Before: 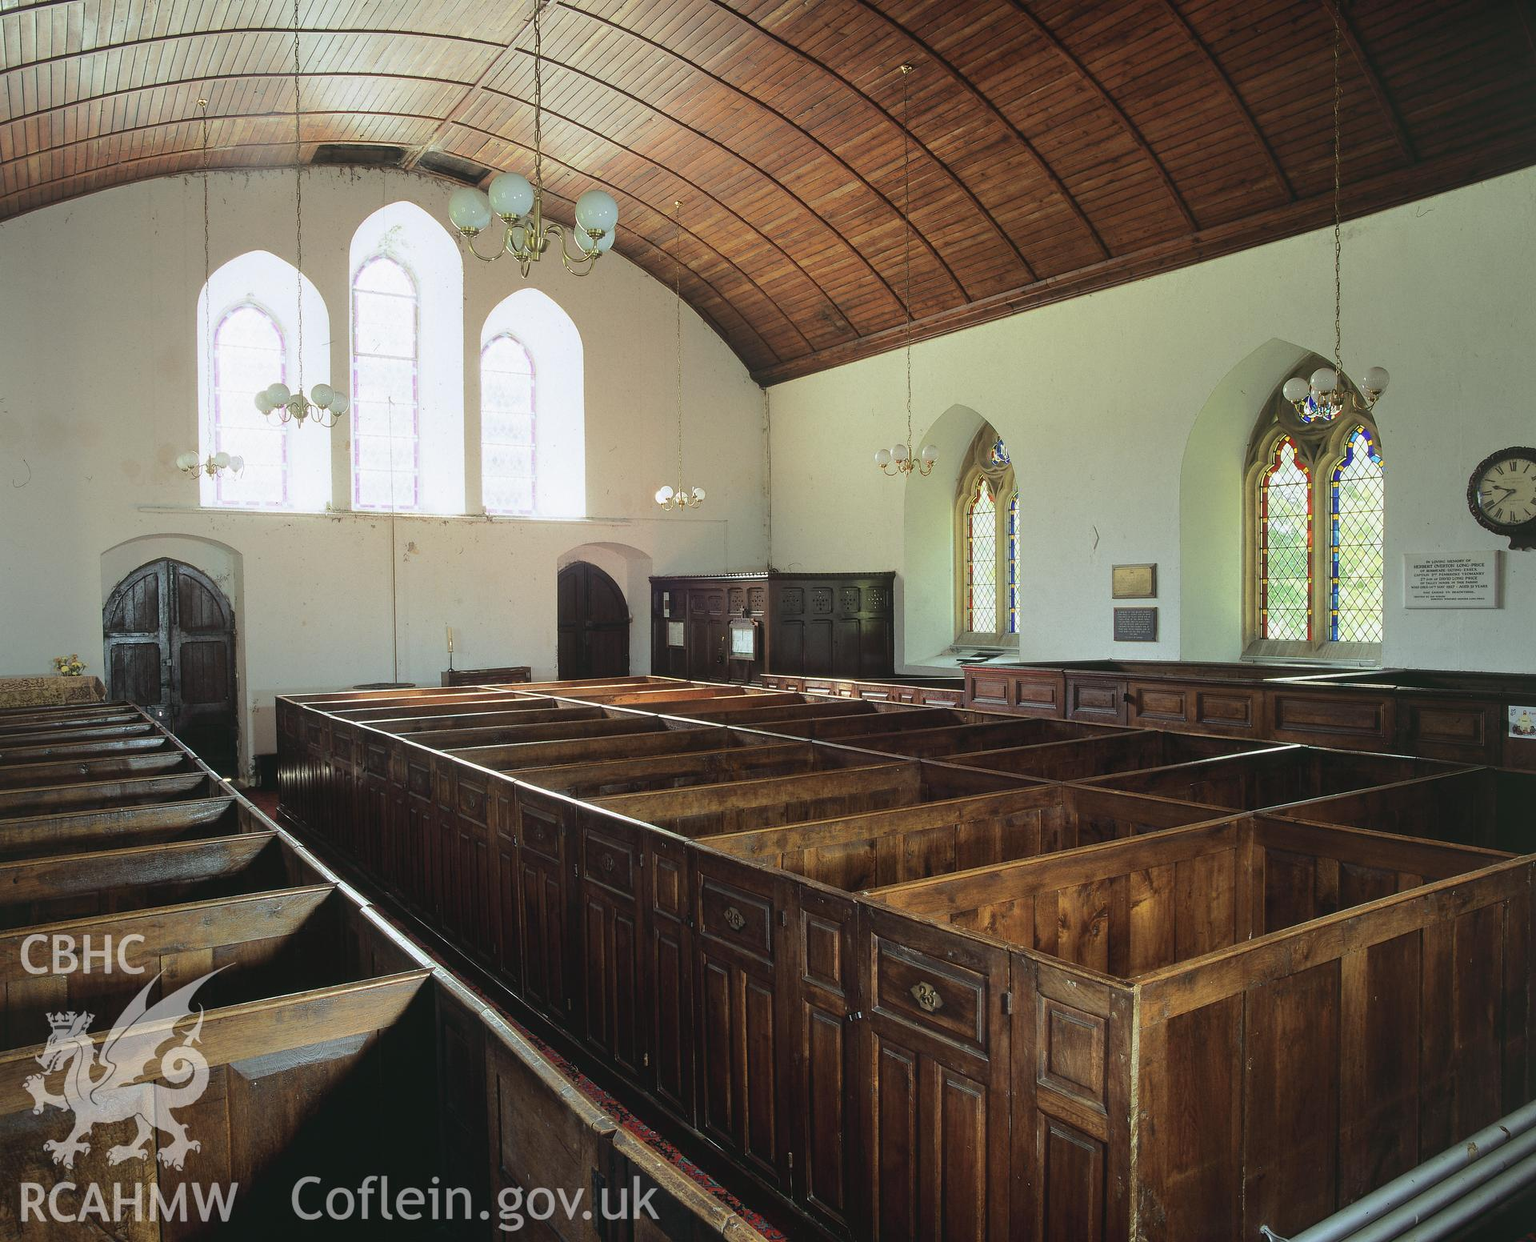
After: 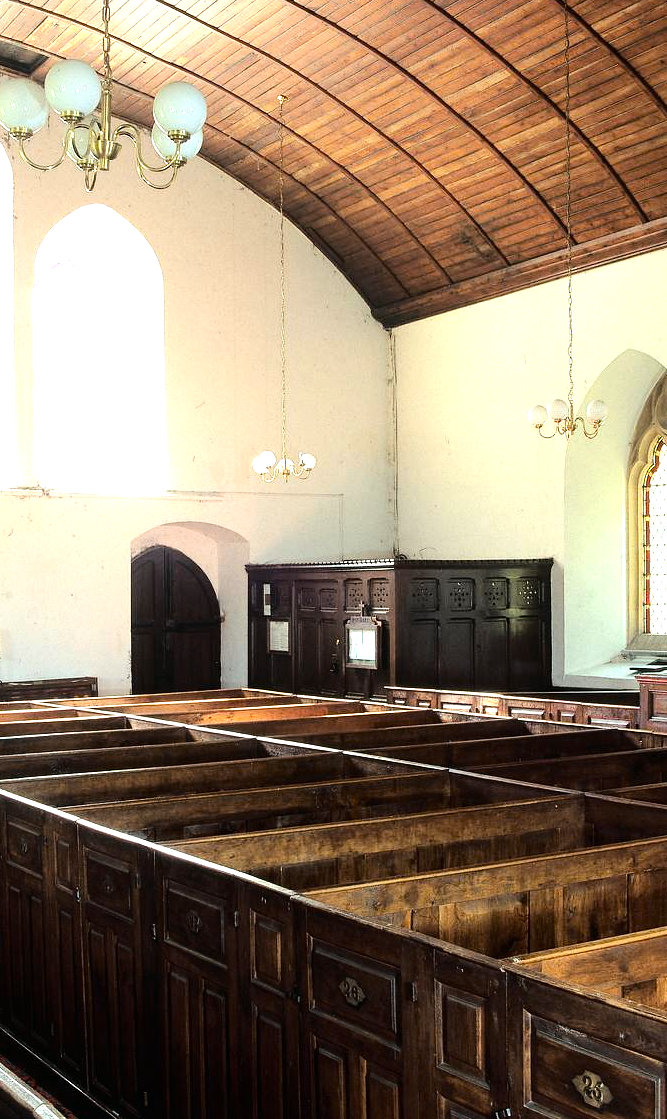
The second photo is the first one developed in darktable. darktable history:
contrast brightness saturation: contrast 0.076, saturation 0.016
tone equalizer: -8 EV -1.11 EV, -7 EV -1.04 EV, -6 EV -0.887 EV, -5 EV -0.576 EV, -3 EV 0.61 EV, -2 EV 0.873 EV, -1 EV 0.993 EV, +0 EV 1.07 EV, mask exposure compensation -0.506 EV
crop and rotate: left 29.489%, top 10.17%, right 35.744%, bottom 17.729%
exposure: black level correction 0.007, exposure 0.159 EV, compensate exposure bias true, compensate highlight preservation false
